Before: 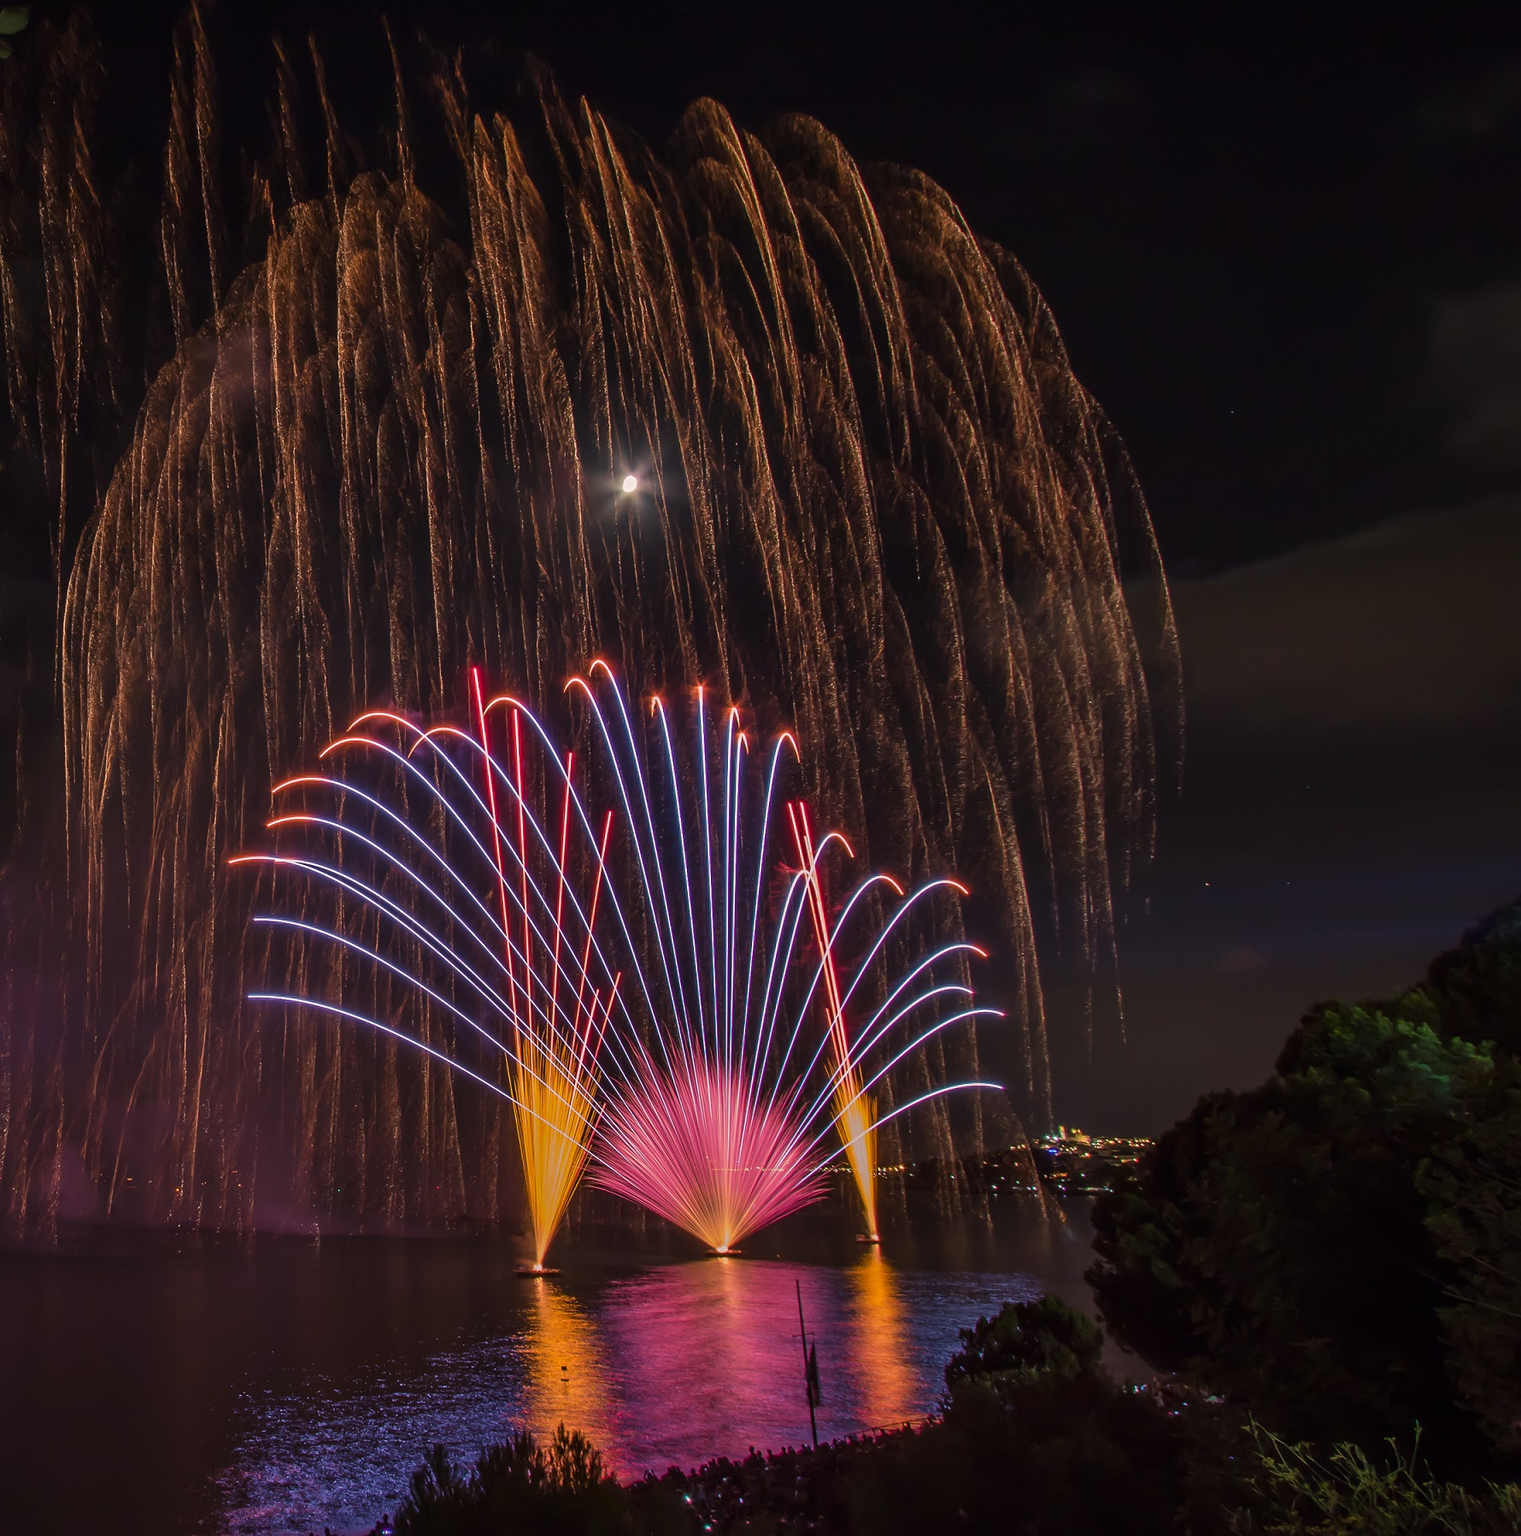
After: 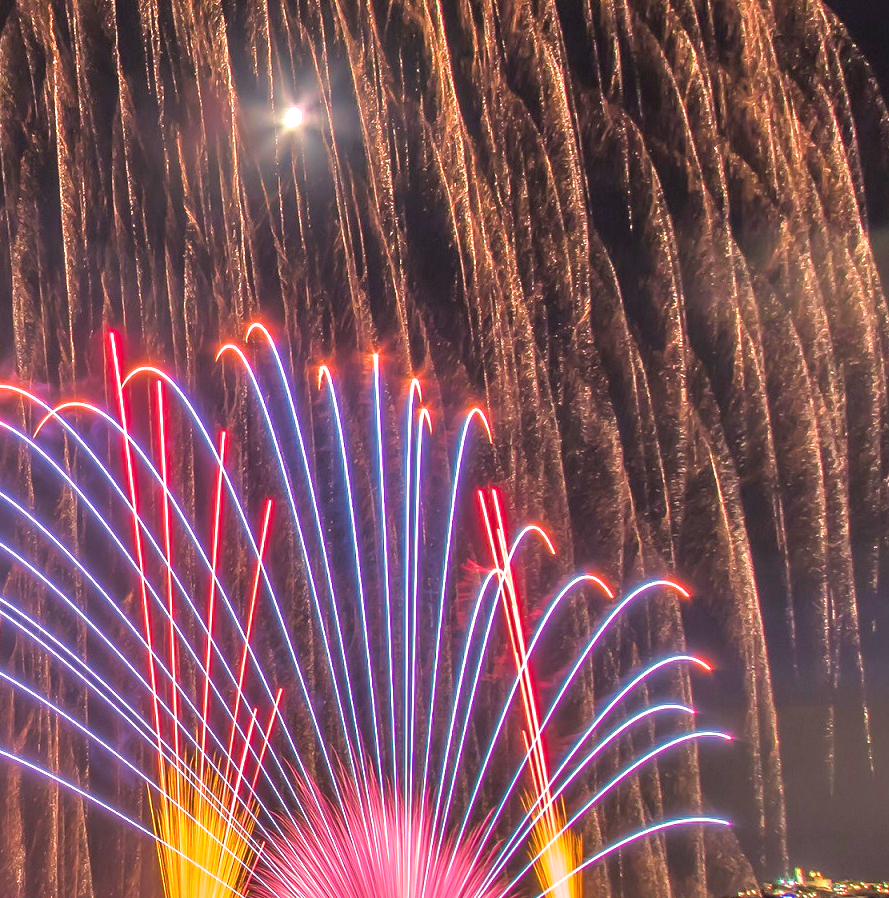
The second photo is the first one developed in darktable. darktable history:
exposure: exposure 1.089 EV, compensate highlight preservation false
crop: left 25%, top 25%, right 25%, bottom 25%
tone equalizer: -7 EV 0.15 EV, -6 EV 0.6 EV, -5 EV 1.15 EV, -4 EV 1.33 EV, -3 EV 1.15 EV, -2 EV 0.6 EV, -1 EV 0.15 EV, mask exposure compensation -0.5 EV
